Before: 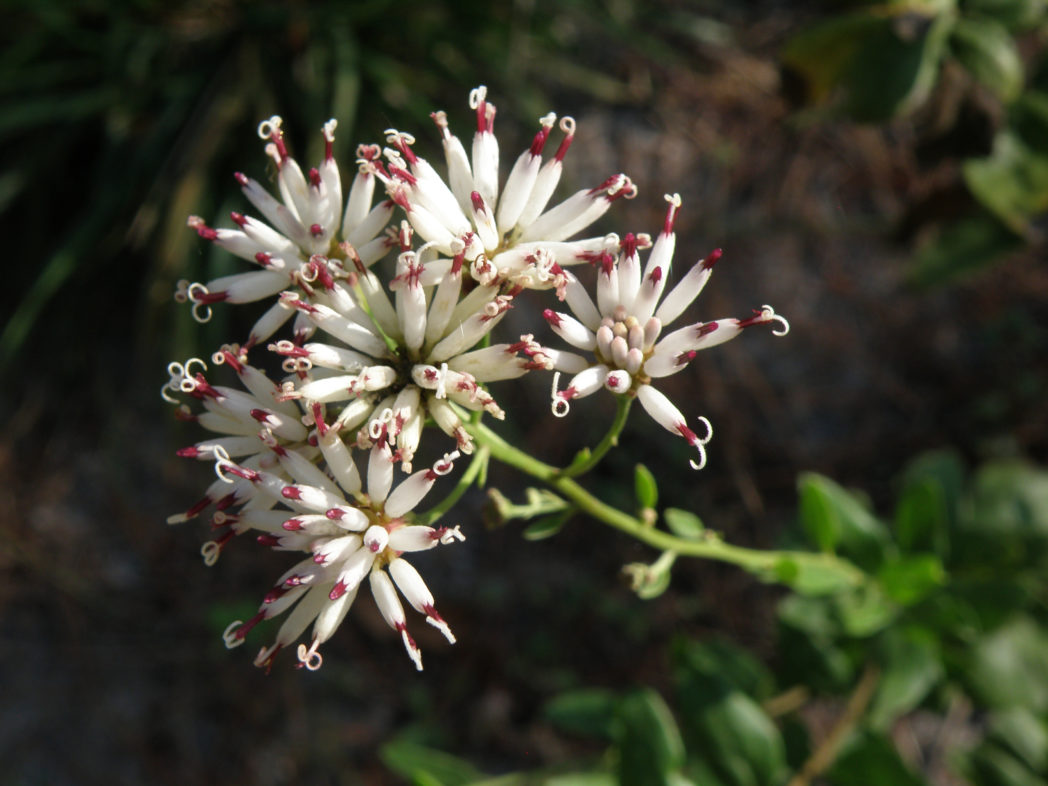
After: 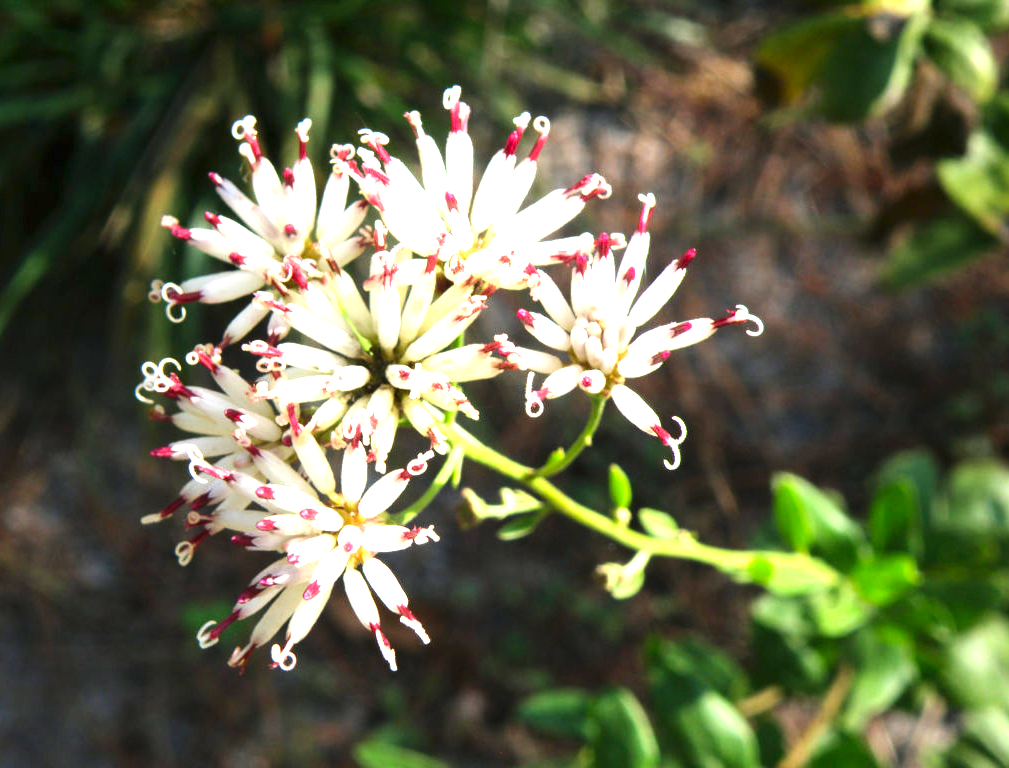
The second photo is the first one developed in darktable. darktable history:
crop and rotate: left 2.536%, right 1.107%, bottom 2.246%
exposure: black level correction 0, exposure 1.9 EV, compensate highlight preservation false
contrast brightness saturation: contrast 0.13, brightness -0.05, saturation 0.16
